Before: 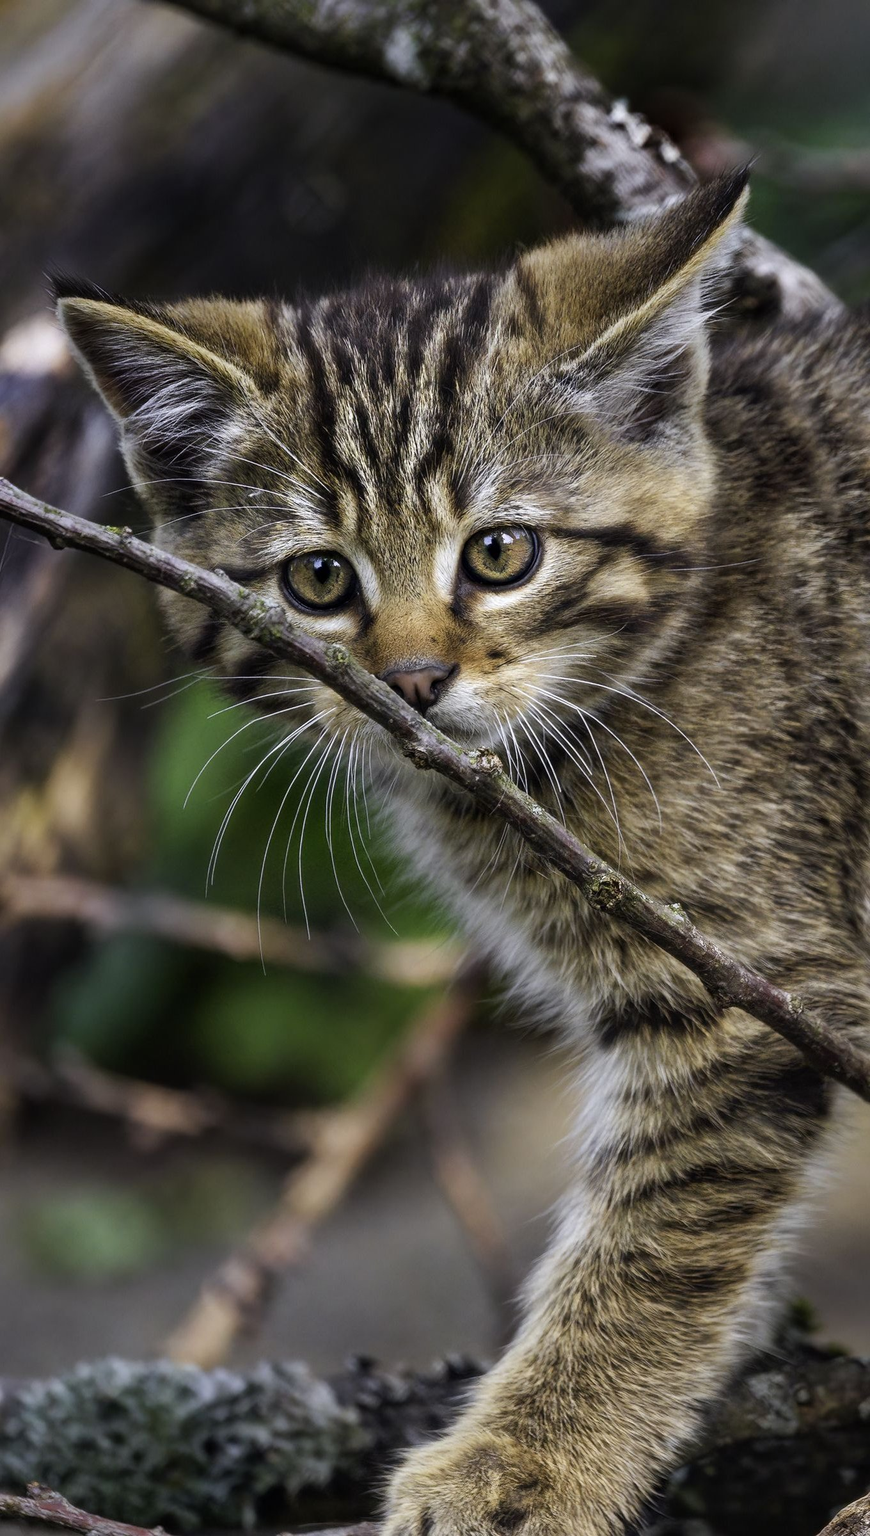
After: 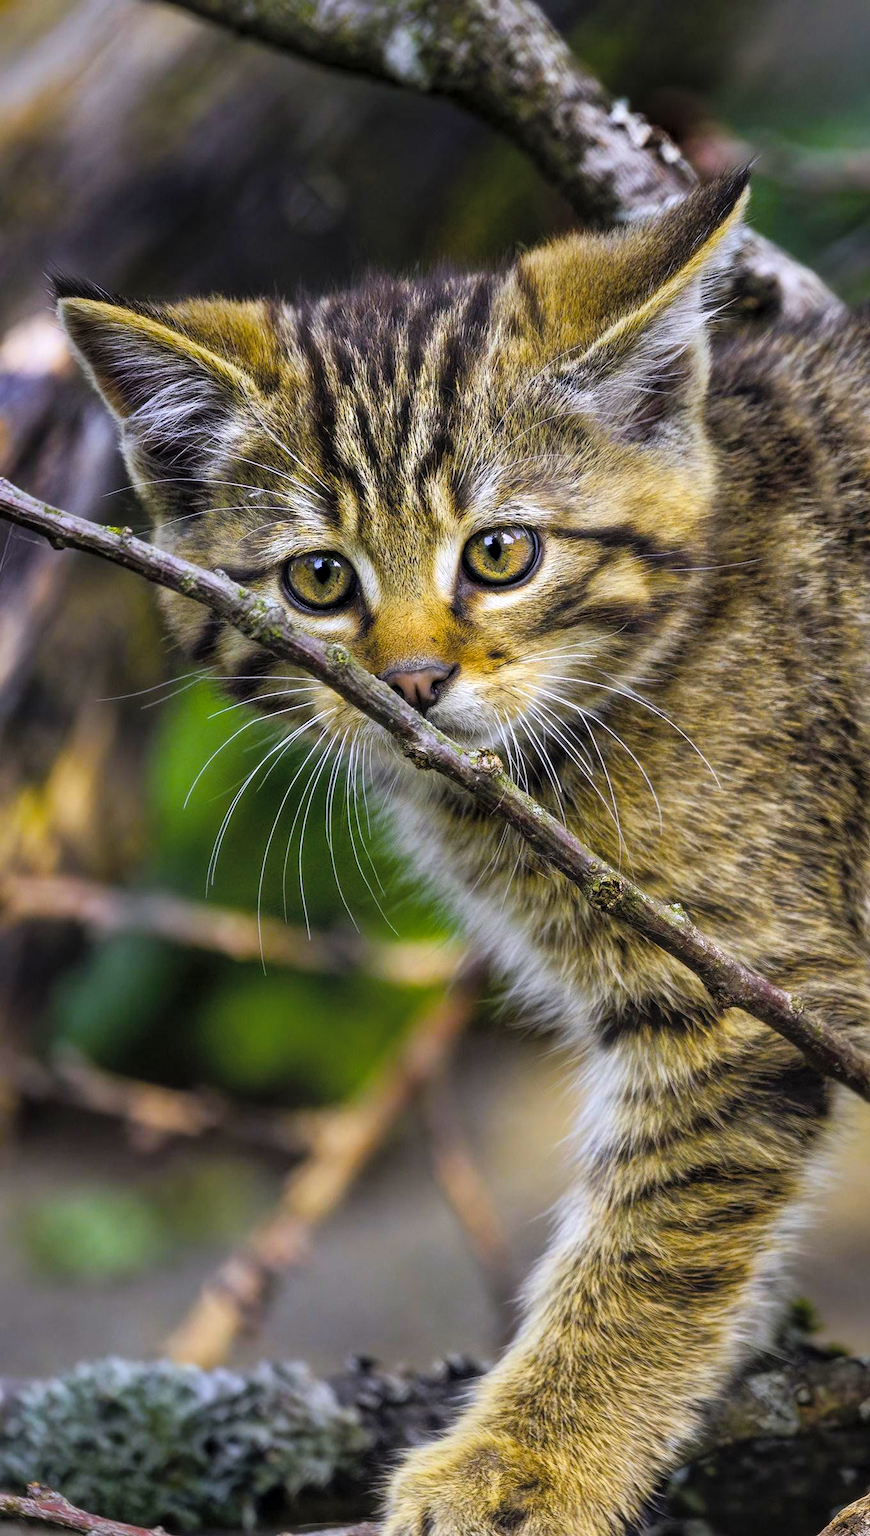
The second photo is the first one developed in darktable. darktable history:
color balance rgb: linear chroma grading › global chroma 9%, perceptual saturation grading › global saturation 36%, perceptual saturation grading › shadows 35%, perceptual brilliance grading › global brilliance 21.21%, perceptual brilliance grading › shadows -35%, global vibrance 21.21%
local contrast: highlights 100%, shadows 100%, detail 120%, midtone range 0.2
global tonemap: drago (0.7, 100)
